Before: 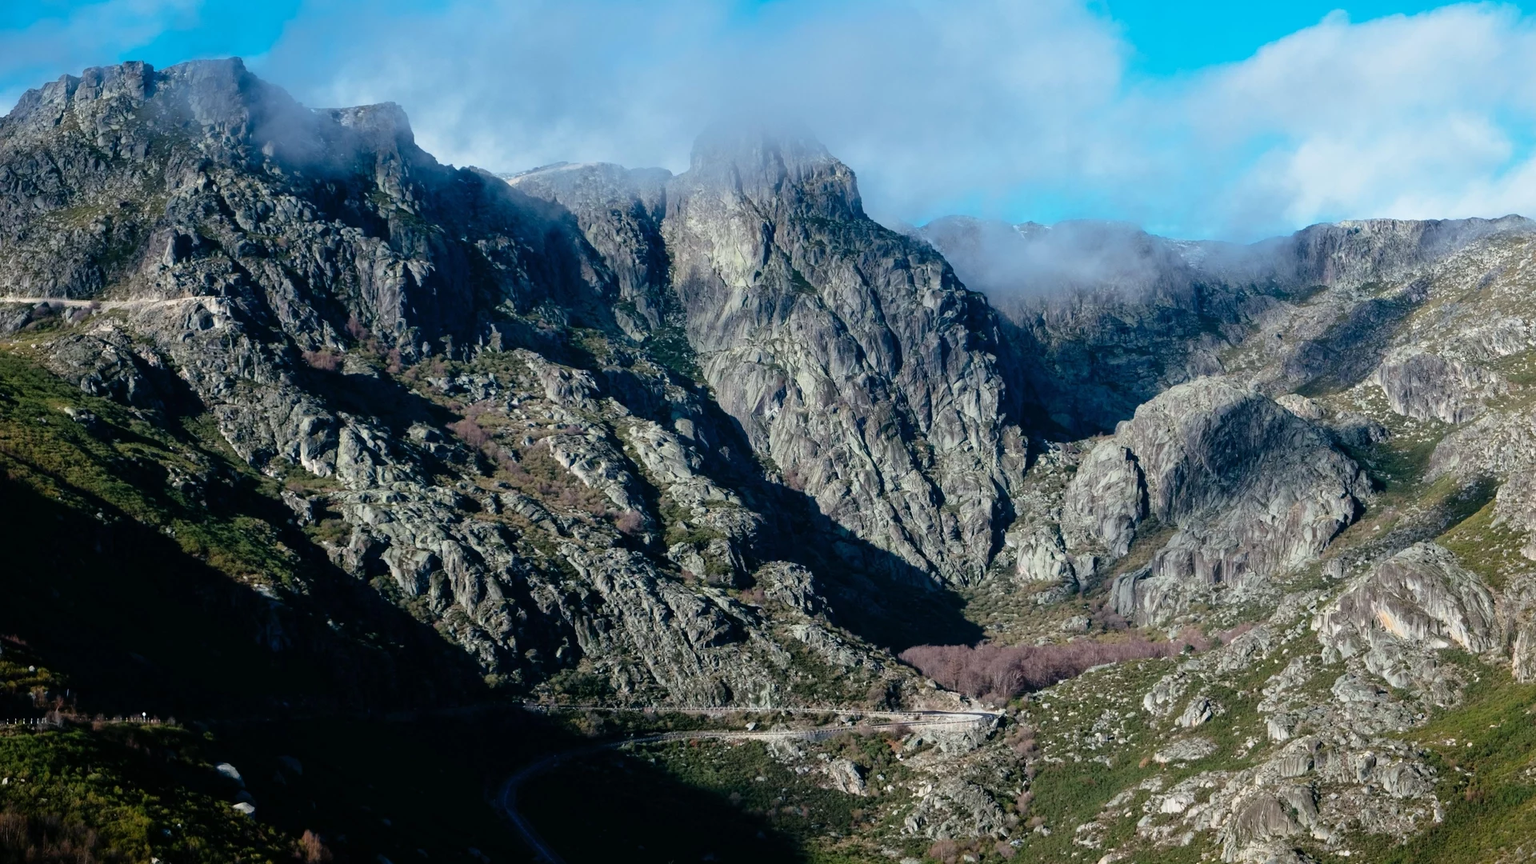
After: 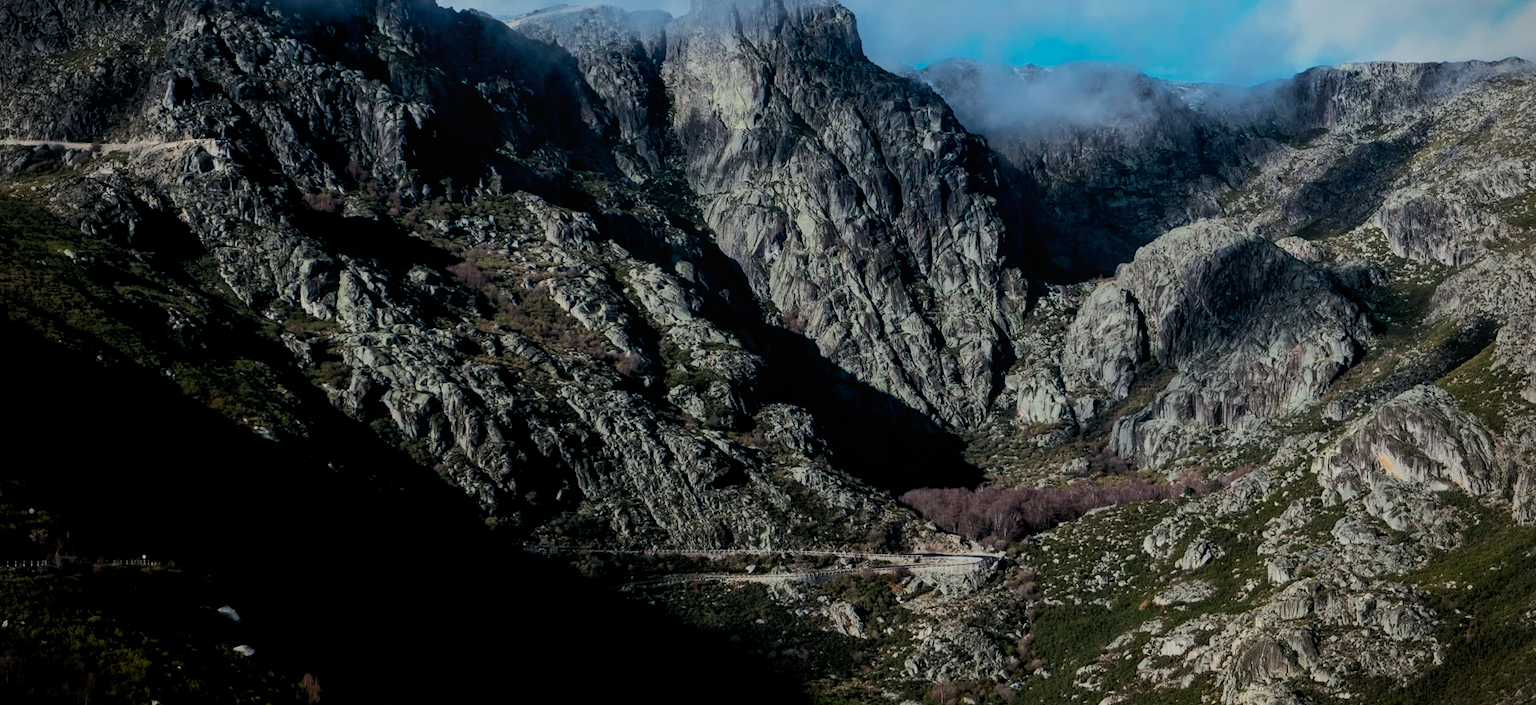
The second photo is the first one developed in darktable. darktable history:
local contrast: detail 110%
crop and rotate: top 18.312%
tone curve: curves: ch0 [(0, 0) (0.105, 0.068) (0.195, 0.162) (0.283, 0.283) (0.384, 0.404) (0.485, 0.531) (0.638, 0.681) (0.795, 0.879) (1, 0.977)]; ch1 [(0, 0) (0.161, 0.092) (0.35, 0.33) (0.379, 0.401) (0.456, 0.469) (0.498, 0.503) (0.531, 0.537) (0.596, 0.621) (0.635, 0.671) (1, 1)]; ch2 [(0, 0) (0.371, 0.362) (0.437, 0.437) (0.483, 0.484) (0.53, 0.515) (0.56, 0.58) (0.622, 0.606) (1, 1)], color space Lab, linked channels, preserve colors none
color balance rgb: global offset › luminance -0.366%, perceptual saturation grading › global saturation 19.543%, perceptual brilliance grading › highlights 1.724%, perceptual brilliance grading › mid-tones -49.288%, perceptual brilliance grading › shadows -49.954%
exposure: compensate highlight preservation false
vignetting: on, module defaults
filmic rgb: middle gray luminance 2.52%, black relative exposure -9.94 EV, white relative exposure 7 EV, threshold 3.04 EV, structure ↔ texture 99.21%, dynamic range scaling 10.15%, target black luminance 0%, hardness 3.19, latitude 44.17%, contrast 0.675, highlights saturation mix 4.1%, shadows ↔ highlights balance 13.71%, preserve chrominance RGB euclidean norm, color science v5 (2021), contrast in shadows safe, contrast in highlights safe, enable highlight reconstruction true
